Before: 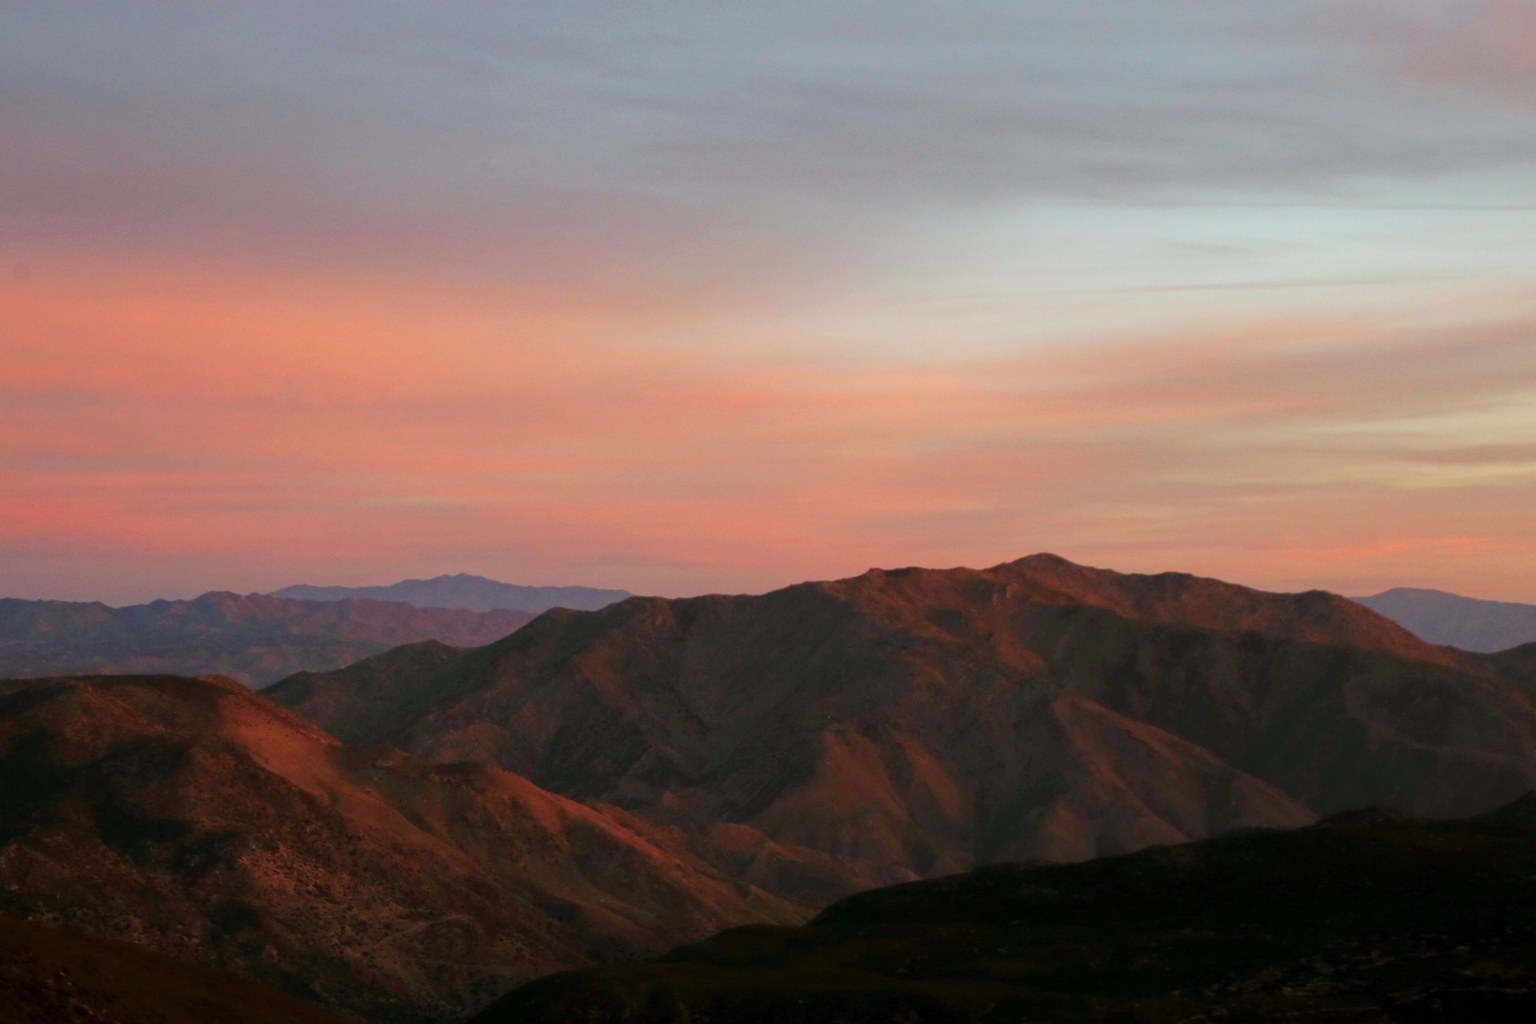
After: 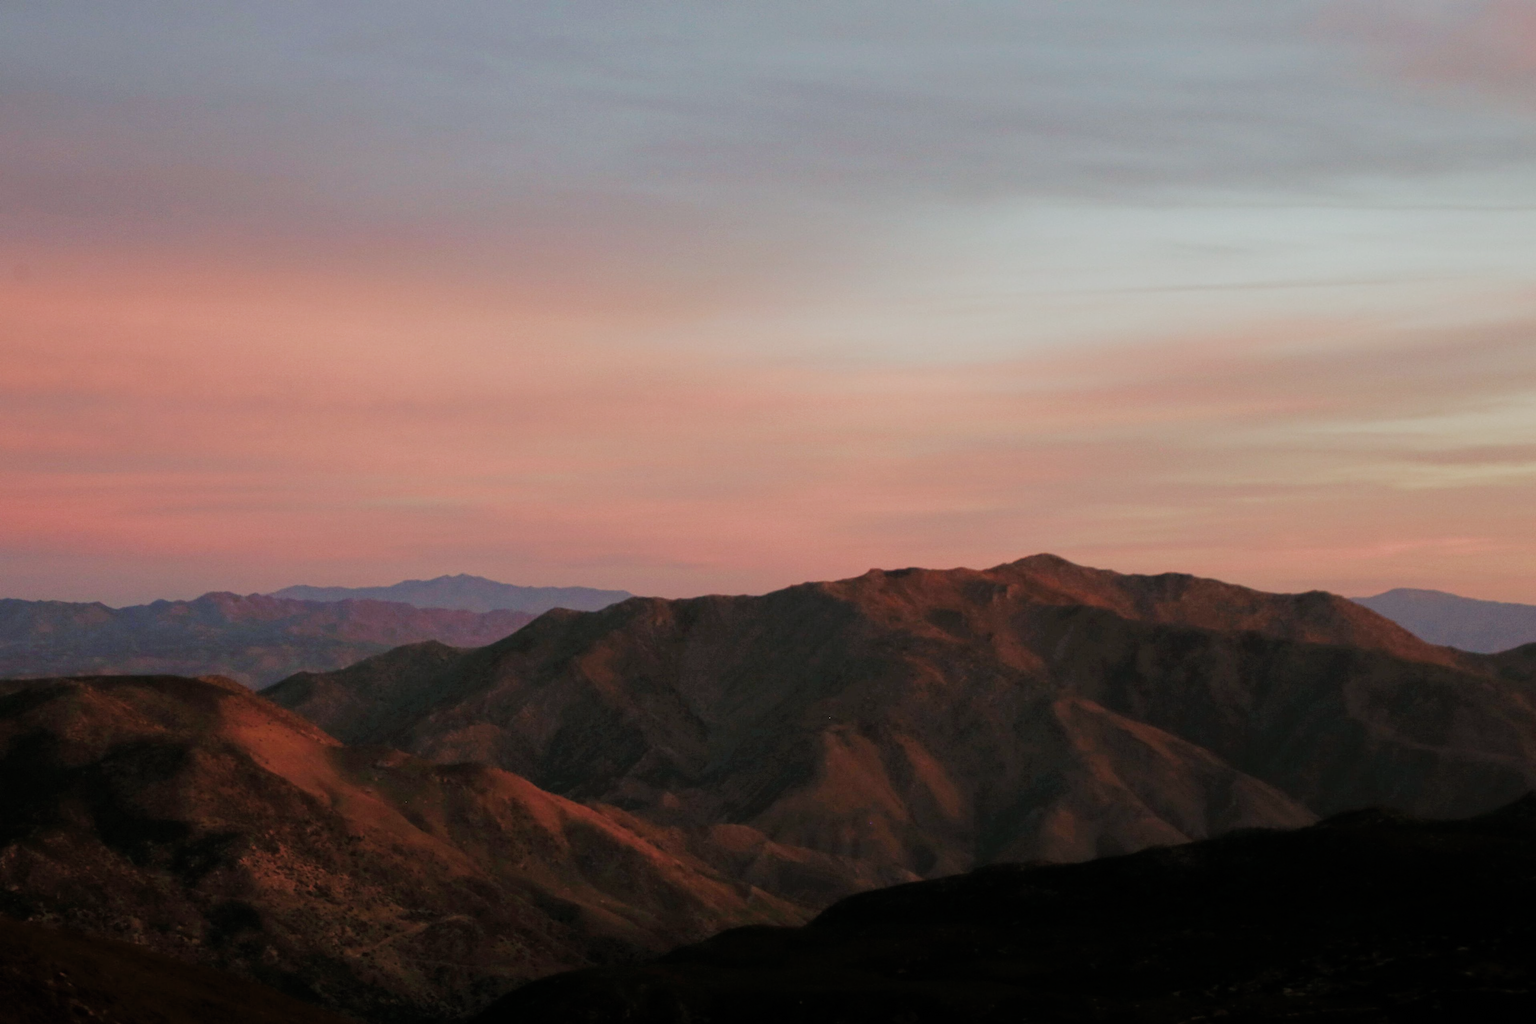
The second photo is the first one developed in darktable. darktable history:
filmic rgb: black relative exposure -9.4 EV, white relative exposure 3.03 EV, hardness 6.16, color science v4 (2020), contrast in shadows soft, contrast in highlights soft
